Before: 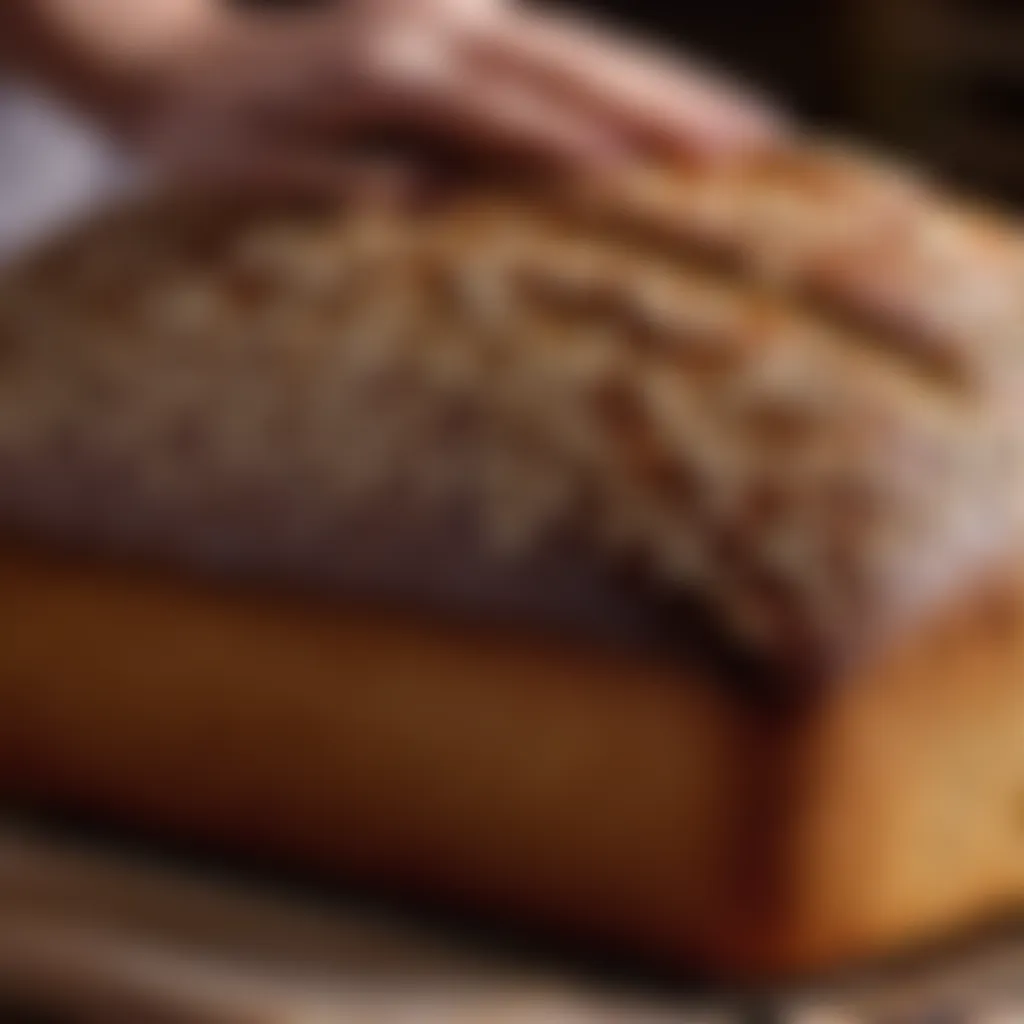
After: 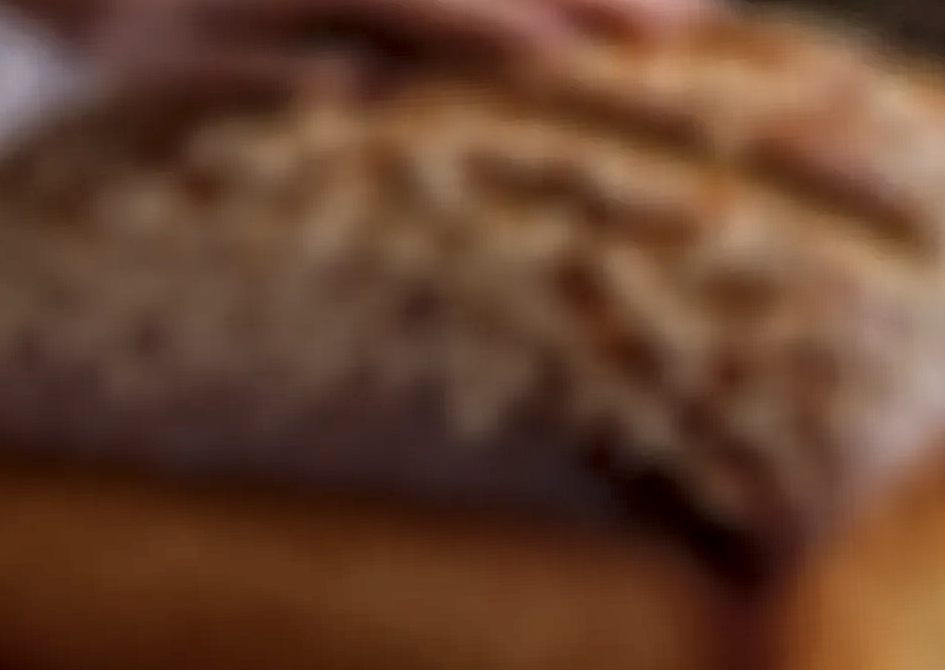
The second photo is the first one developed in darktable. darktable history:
local contrast: highlights 20%, shadows 30%, detail 200%, midtone range 0.2
rotate and perspective: rotation -3°, crop left 0.031, crop right 0.968, crop top 0.07, crop bottom 0.93
crop: left 2.737%, top 7.287%, right 3.421%, bottom 20.179%
